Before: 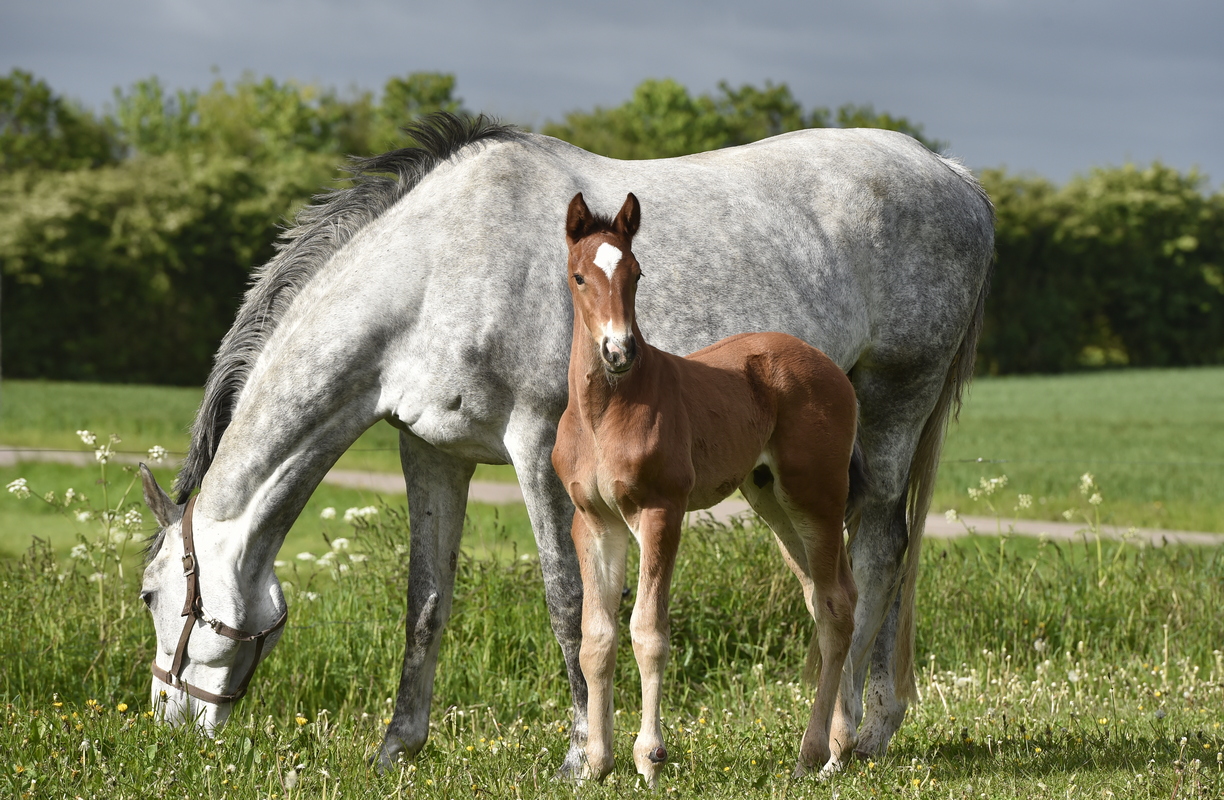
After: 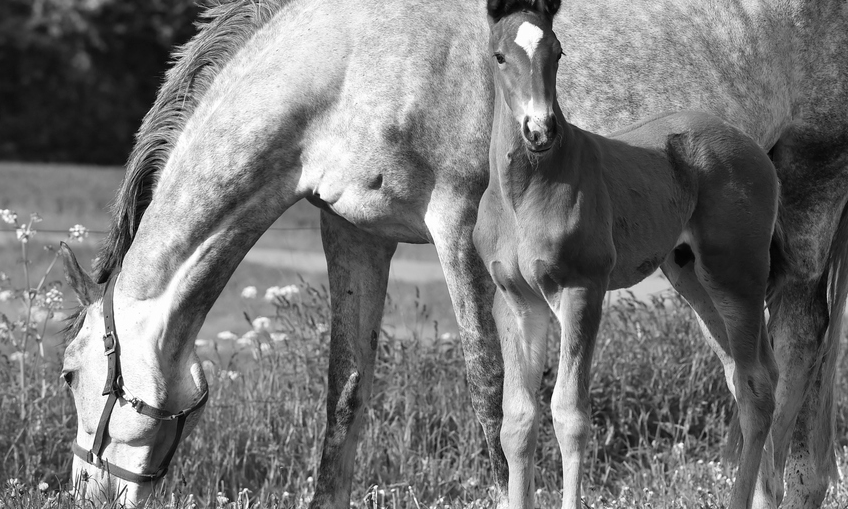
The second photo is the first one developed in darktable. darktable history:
monochrome: on, module defaults
crop: left 6.488%, top 27.668%, right 24.183%, bottom 8.656%
